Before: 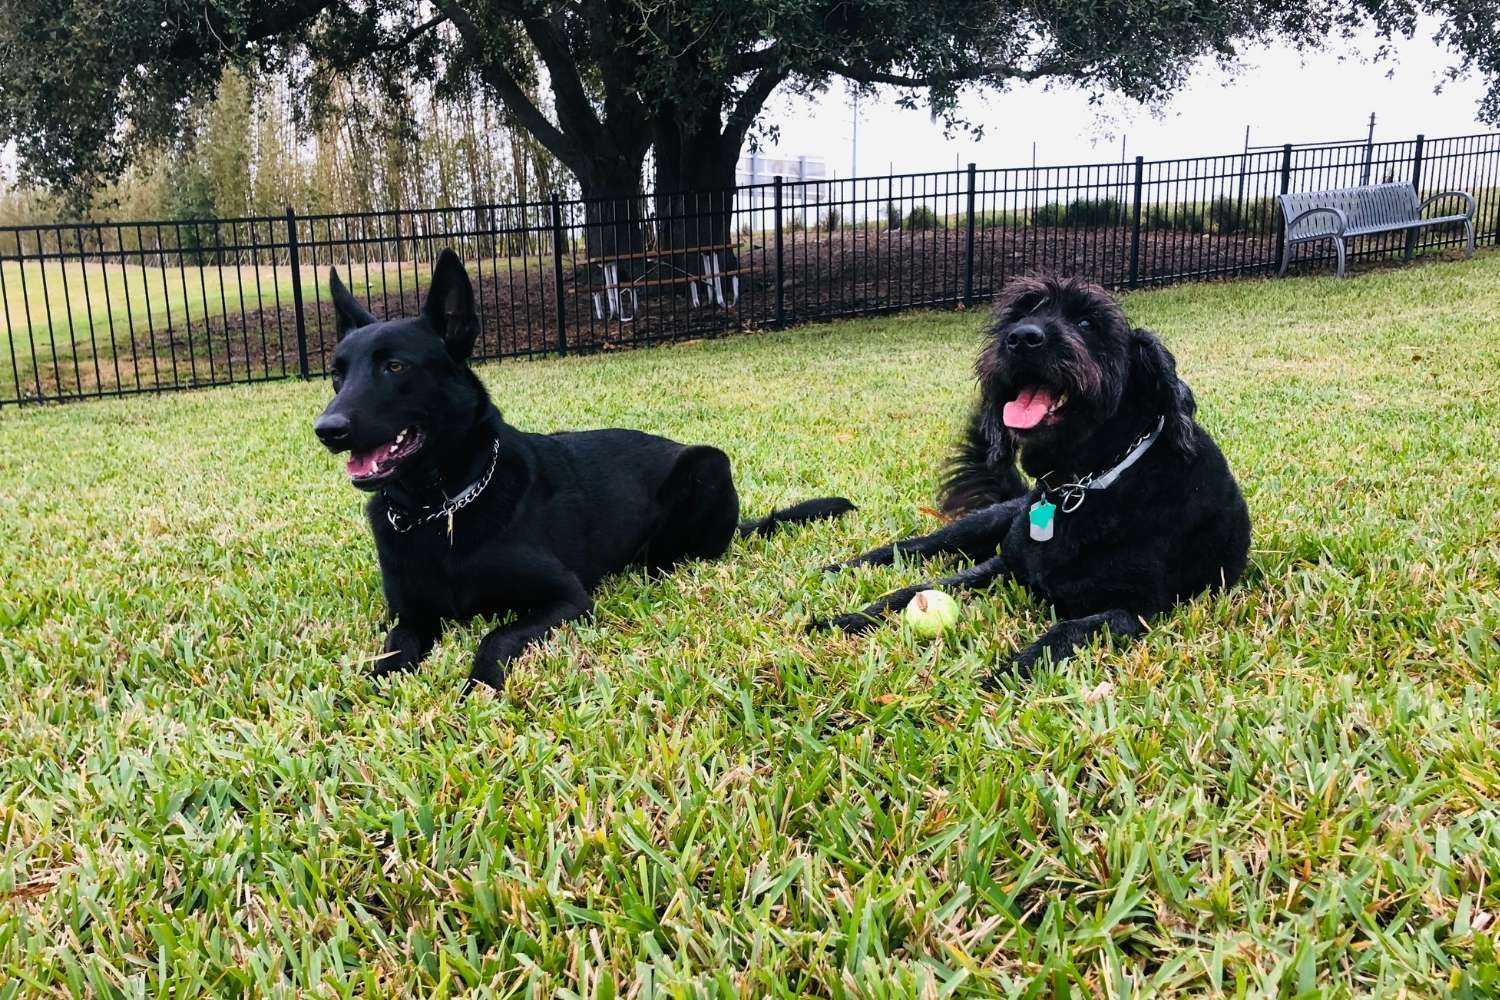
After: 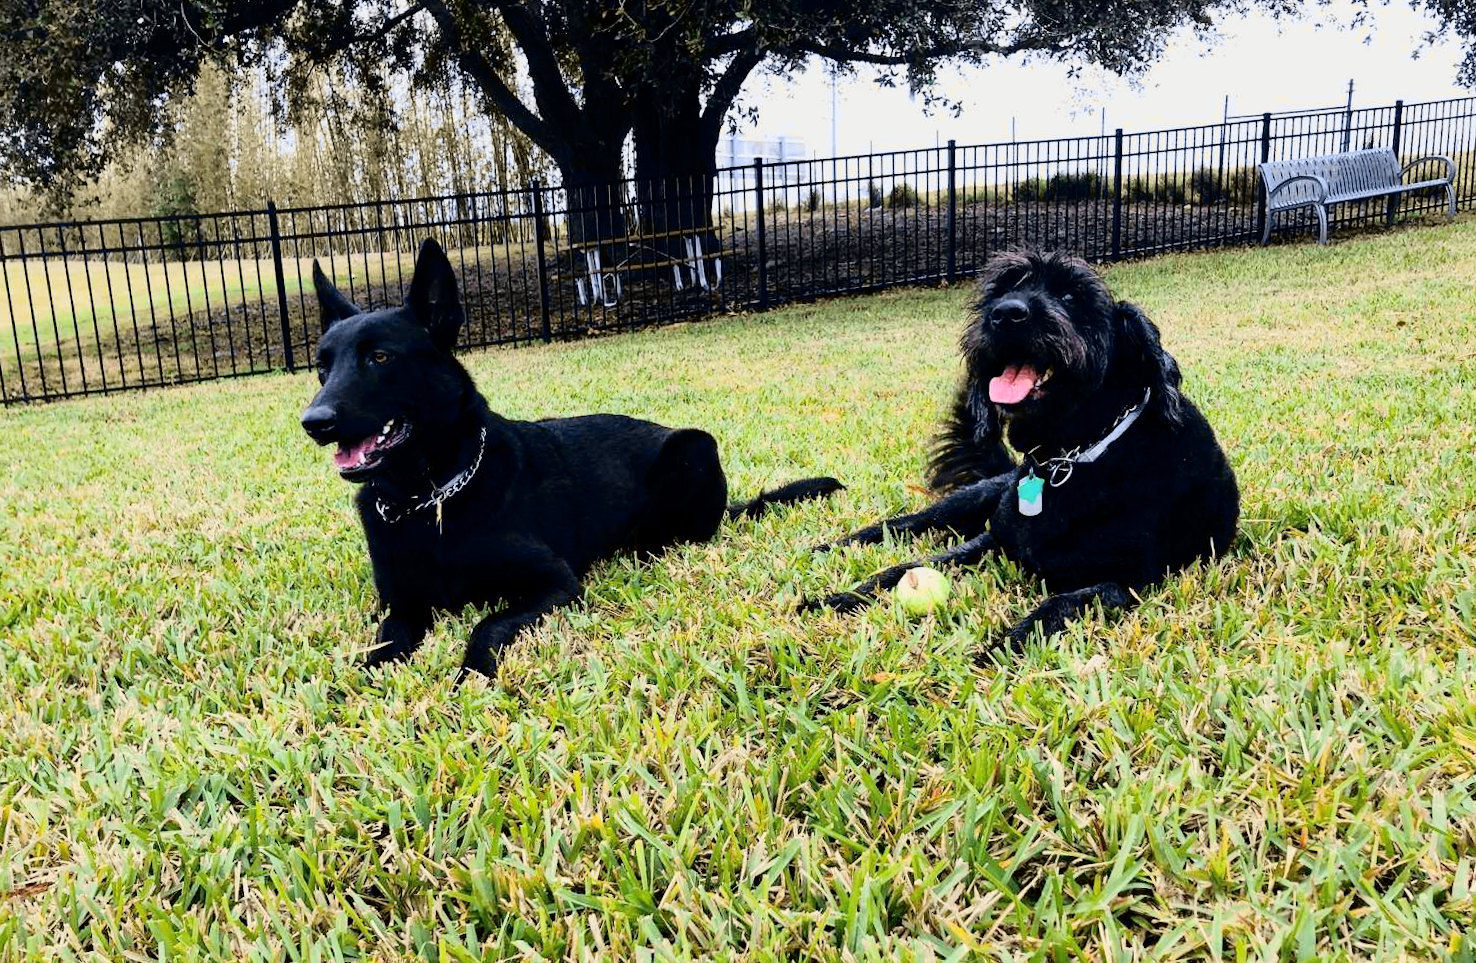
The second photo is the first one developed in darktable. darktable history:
tone curve: curves: ch0 [(0.017, 0) (0.122, 0.046) (0.295, 0.297) (0.449, 0.505) (0.559, 0.629) (0.729, 0.796) (0.879, 0.898) (1, 0.97)]; ch1 [(0, 0) (0.393, 0.4) (0.447, 0.447) (0.485, 0.497) (0.522, 0.503) (0.539, 0.52) (0.606, 0.6) (0.696, 0.679) (1, 1)]; ch2 [(0, 0) (0.369, 0.388) (0.449, 0.431) (0.499, 0.501) (0.516, 0.536) (0.604, 0.599) (0.741, 0.763) (1, 1)], color space Lab, independent channels, preserve colors none
rotate and perspective: rotation -1.42°, crop left 0.016, crop right 0.984, crop top 0.035, crop bottom 0.965
